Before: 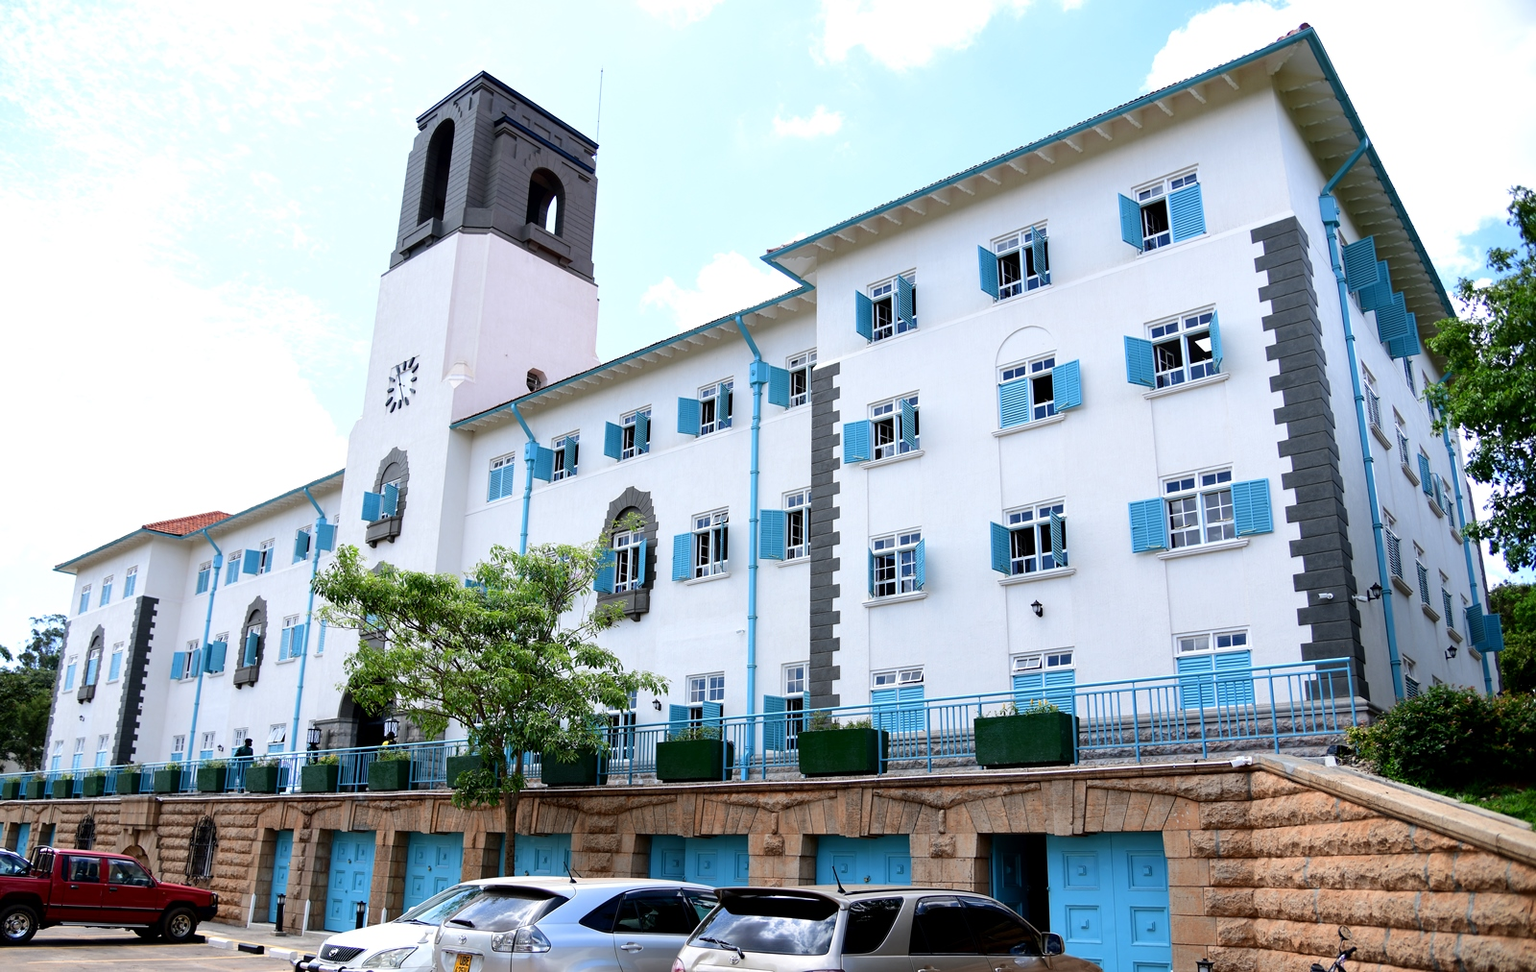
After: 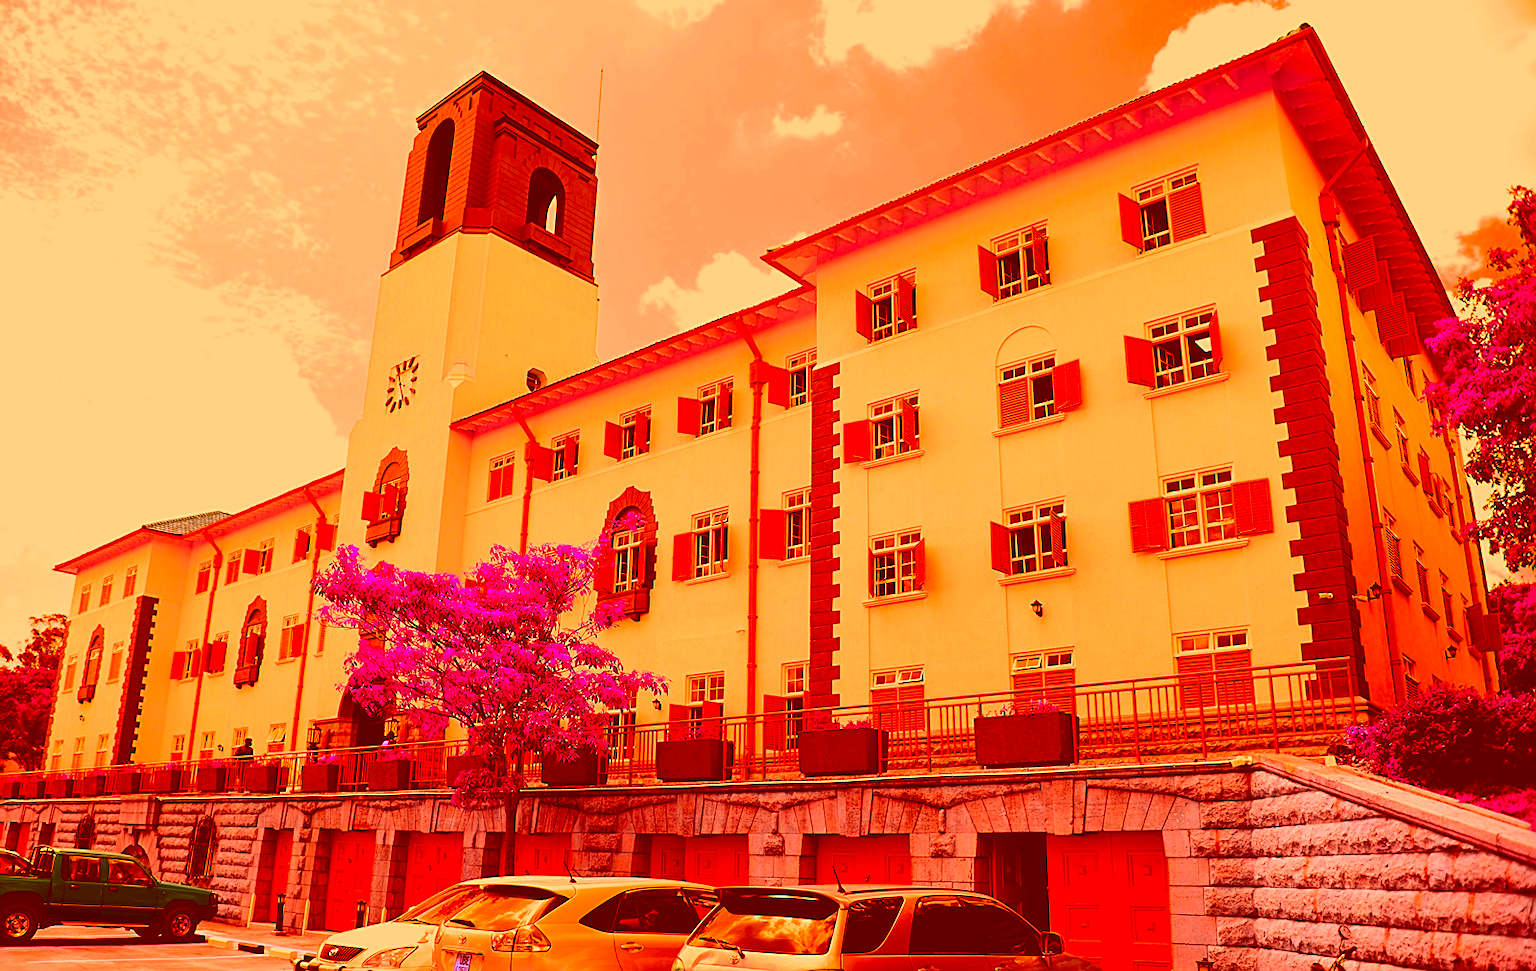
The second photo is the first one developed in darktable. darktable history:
color correction: highlights a* -39.68, highlights b* -40, shadows a* -40, shadows b* -40, saturation -3
sharpen: on, module defaults
color zones: curves: ch0 [(0, 0.559) (0.153, 0.551) (0.229, 0.5) (0.429, 0.5) (0.571, 0.5) (0.714, 0.5) (0.857, 0.5) (1, 0.559)]; ch1 [(0, 0.417) (0.112, 0.336) (0.213, 0.26) (0.429, 0.34) (0.571, 0.35) (0.683, 0.331) (0.857, 0.344) (1, 0.417)]
contrast brightness saturation: contrast -0.1, saturation -0.1
